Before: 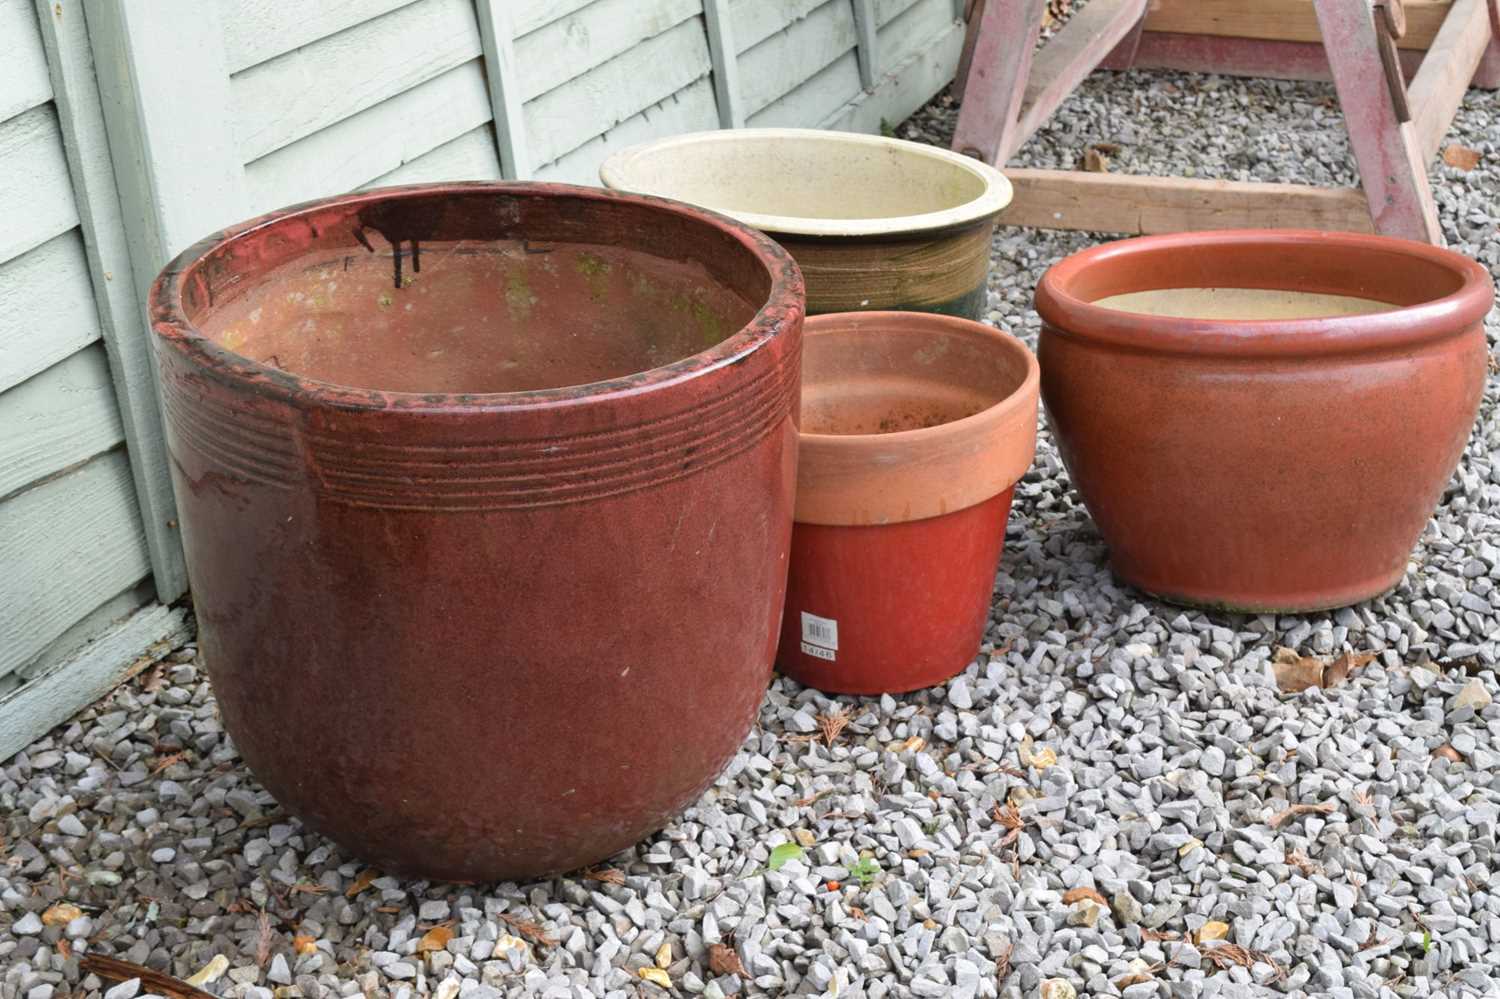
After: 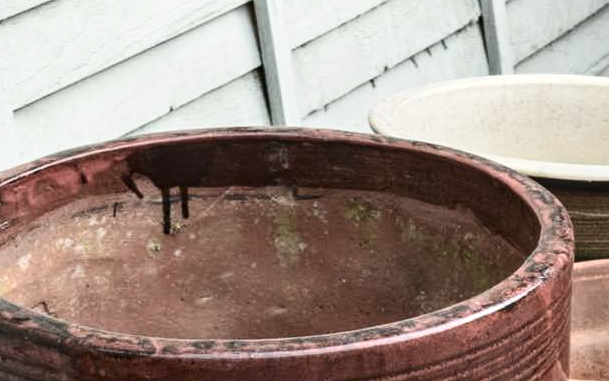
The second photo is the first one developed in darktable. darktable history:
local contrast: detail 130%
contrast brightness saturation: contrast 0.253, saturation -0.32
crop: left 15.44%, top 5.463%, right 43.959%, bottom 56.324%
